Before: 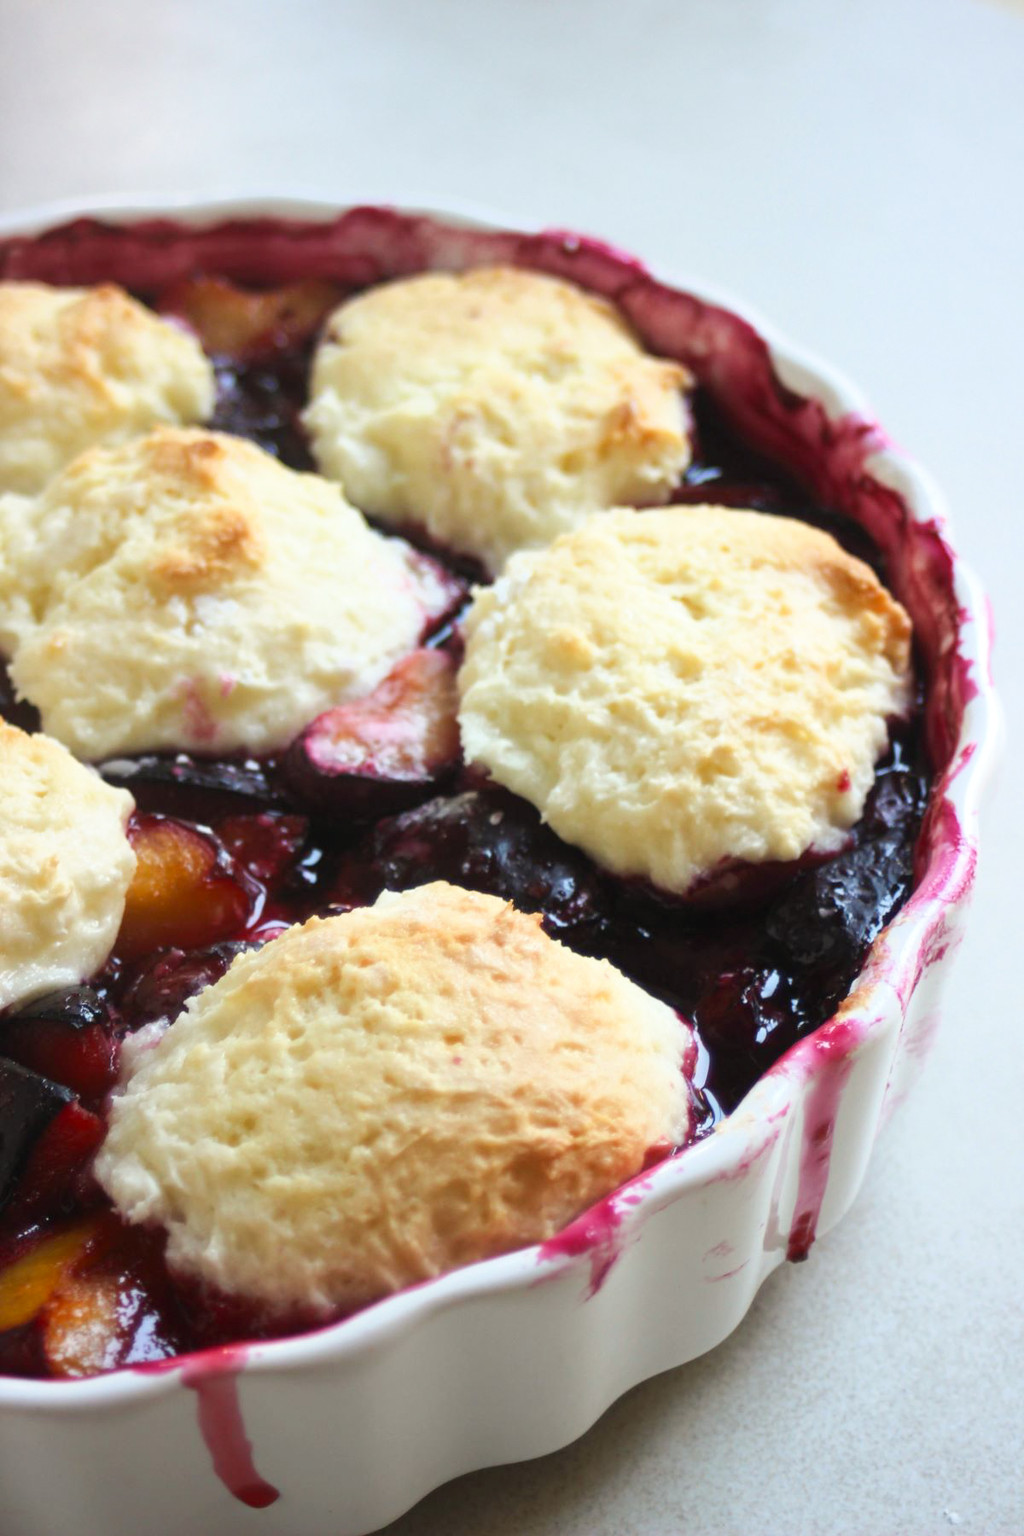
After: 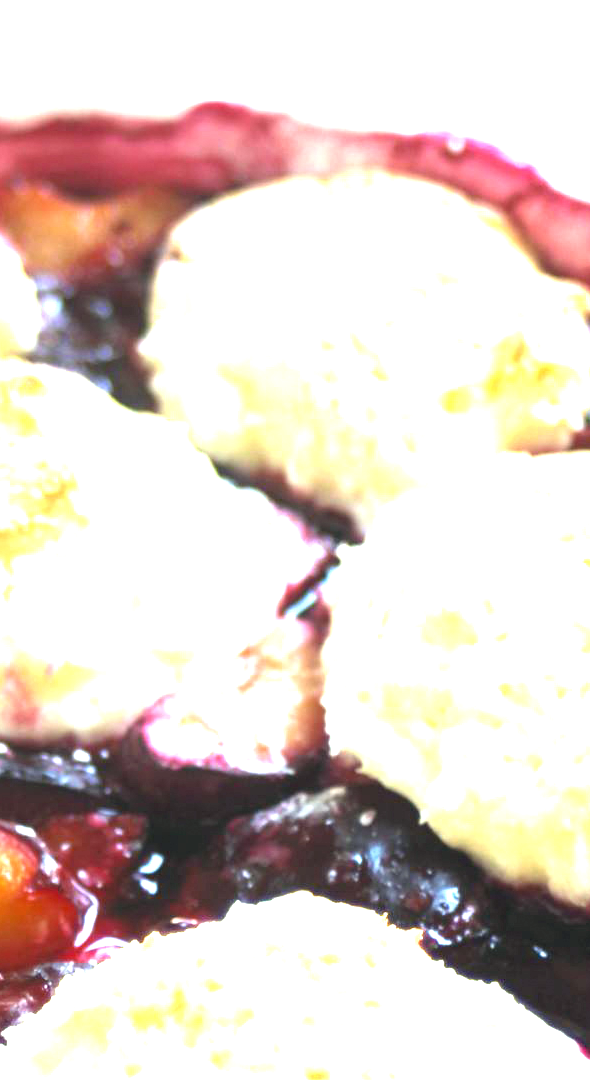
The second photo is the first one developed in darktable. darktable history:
crop: left 17.912%, top 7.888%, right 32.863%, bottom 32.064%
exposure: black level correction 0, exposure 1.962 EV, compensate exposure bias true, compensate highlight preservation false
color calibration: gray › normalize channels true, illuminant Planckian (black body), adaptation linear Bradford (ICC v4), x 0.361, y 0.366, temperature 4495.9 K, gamut compression 0.005
